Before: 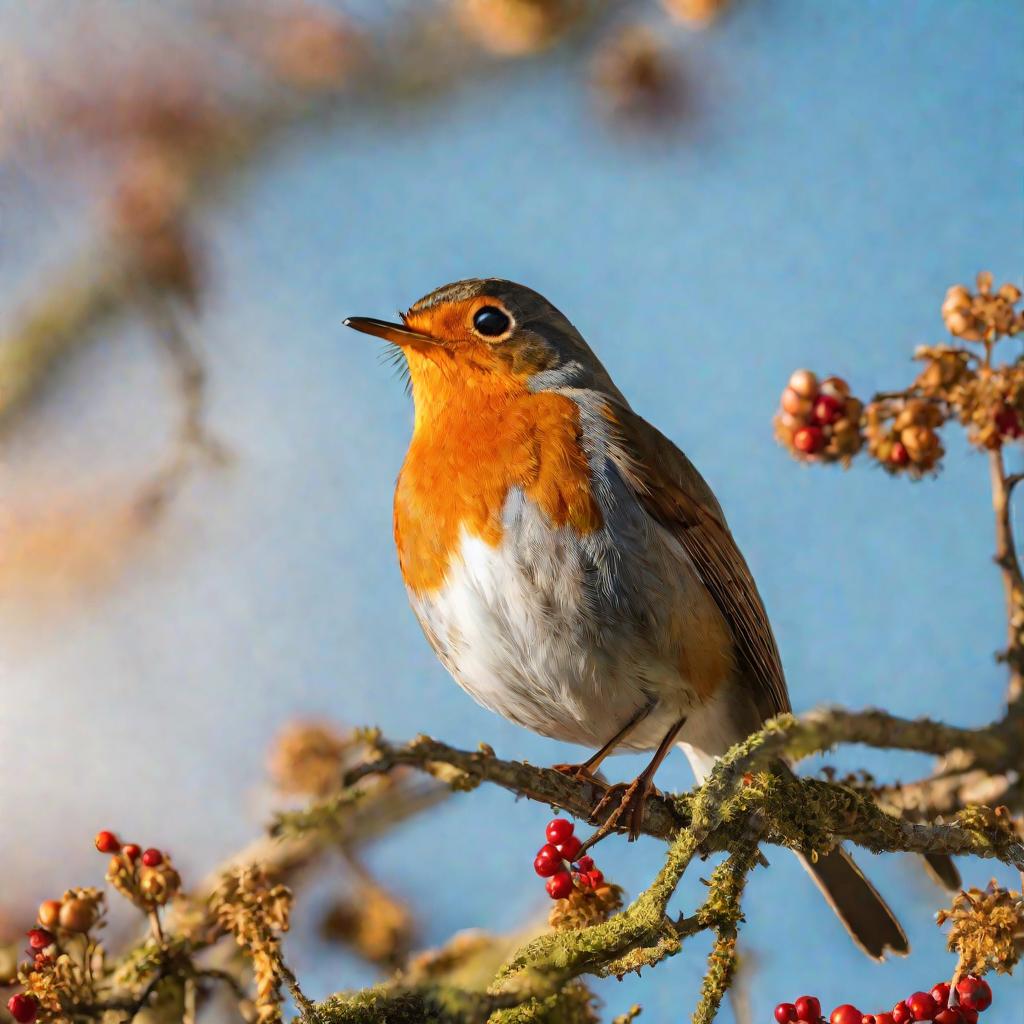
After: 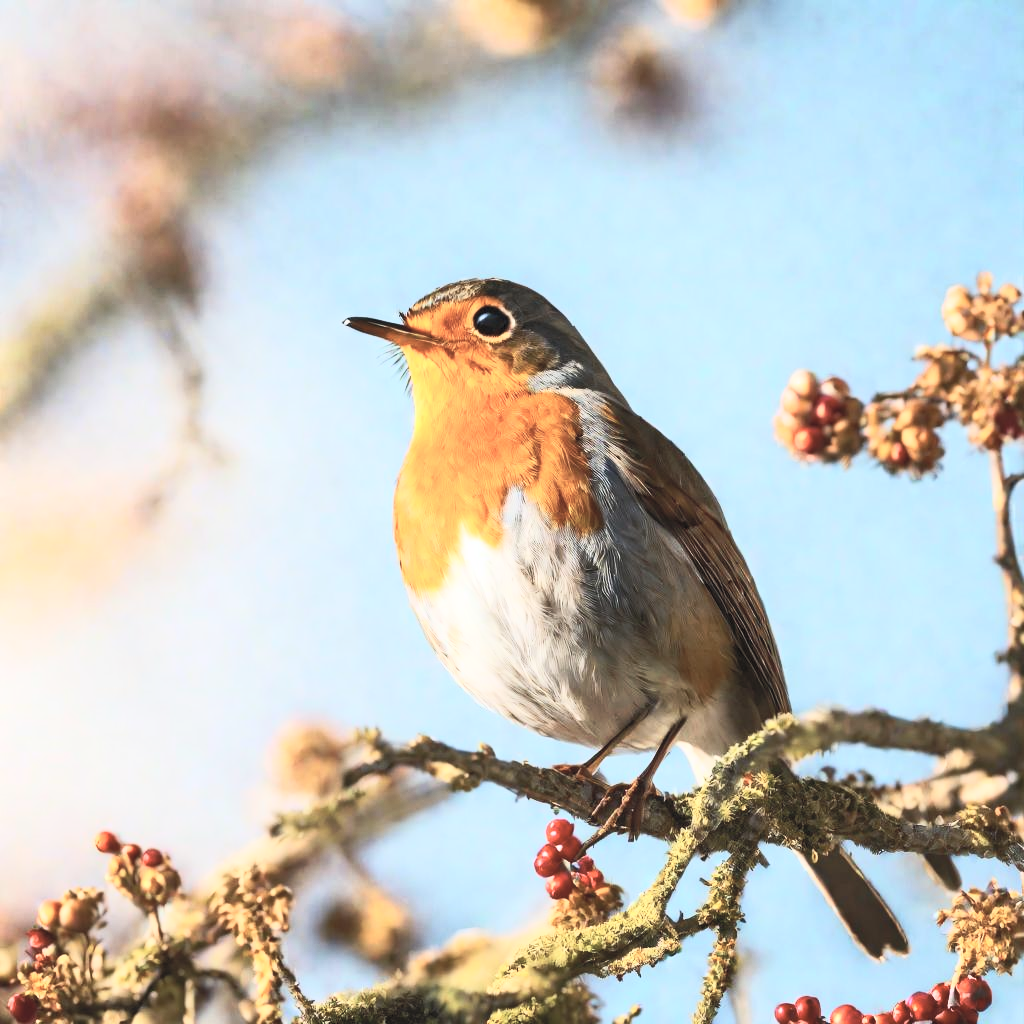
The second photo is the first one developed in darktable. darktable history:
contrast brightness saturation: contrast 0.43, brightness 0.56, saturation -0.19
exposure: exposure 0.014 EV, compensate highlight preservation false
tone curve: curves: ch0 [(0, 0) (0.003, 0.003) (0.011, 0.015) (0.025, 0.031) (0.044, 0.056) (0.069, 0.083) (0.1, 0.113) (0.136, 0.145) (0.177, 0.184) (0.224, 0.225) (0.277, 0.275) (0.335, 0.327) (0.399, 0.385) (0.468, 0.447) (0.543, 0.528) (0.623, 0.611) (0.709, 0.703) (0.801, 0.802) (0.898, 0.902) (1, 1)], preserve colors none
